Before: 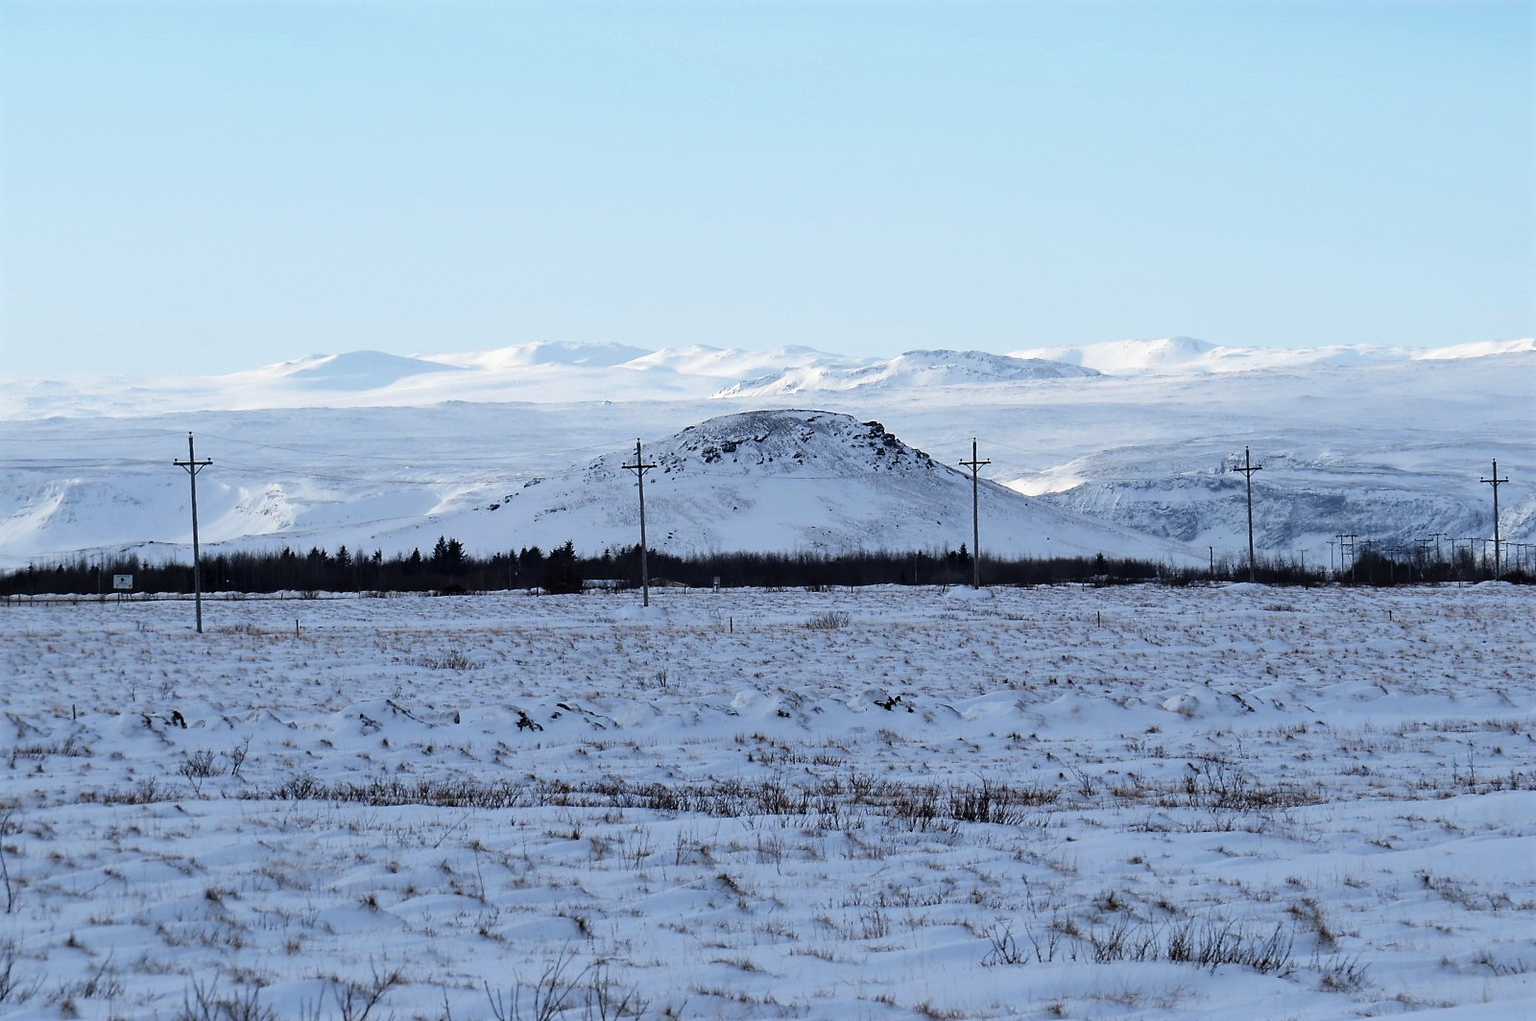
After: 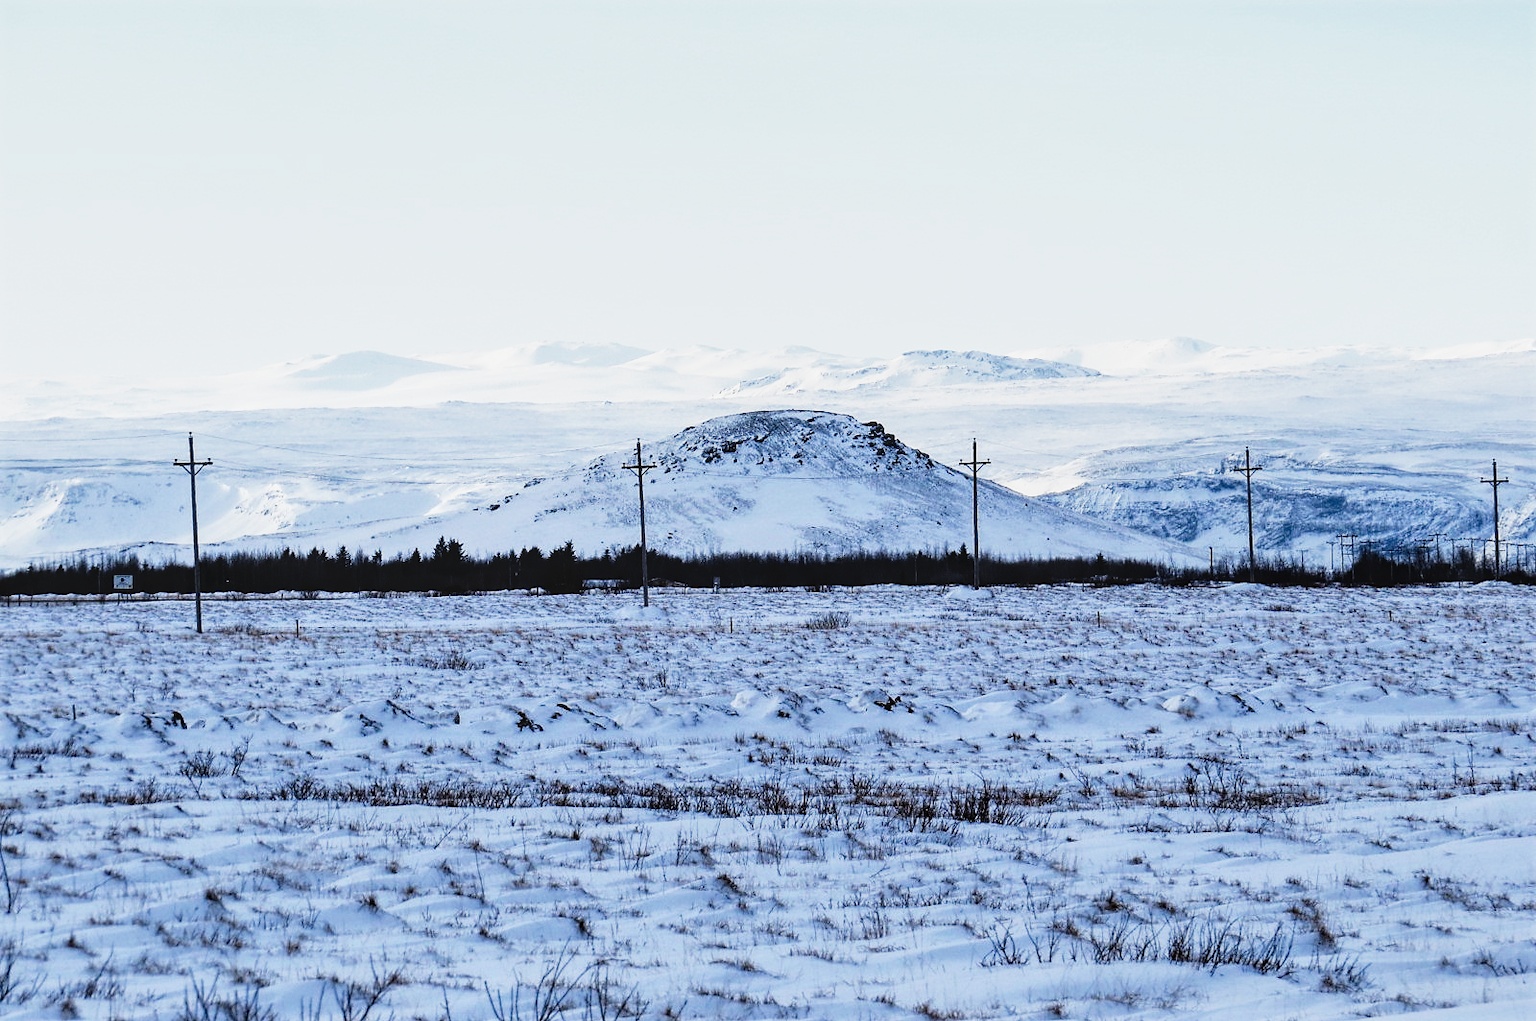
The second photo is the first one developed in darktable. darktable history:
local contrast: highlights 92%, shadows 84%, detail 160%, midtone range 0.2
tone curve: curves: ch0 [(0, 0.023) (0.132, 0.075) (0.256, 0.2) (0.463, 0.494) (0.699, 0.816) (0.813, 0.898) (1, 0.943)]; ch1 [(0, 0) (0.32, 0.306) (0.441, 0.41) (0.476, 0.466) (0.498, 0.5) (0.518, 0.519) (0.546, 0.571) (0.604, 0.651) (0.733, 0.817) (1, 1)]; ch2 [(0, 0) (0.312, 0.313) (0.431, 0.425) (0.483, 0.477) (0.503, 0.503) (0.526, 0.507) (0.564, 0.575) (0.614, 0.695) (0.713, 0.767) (0.985, 0.966)], preserve colors none
